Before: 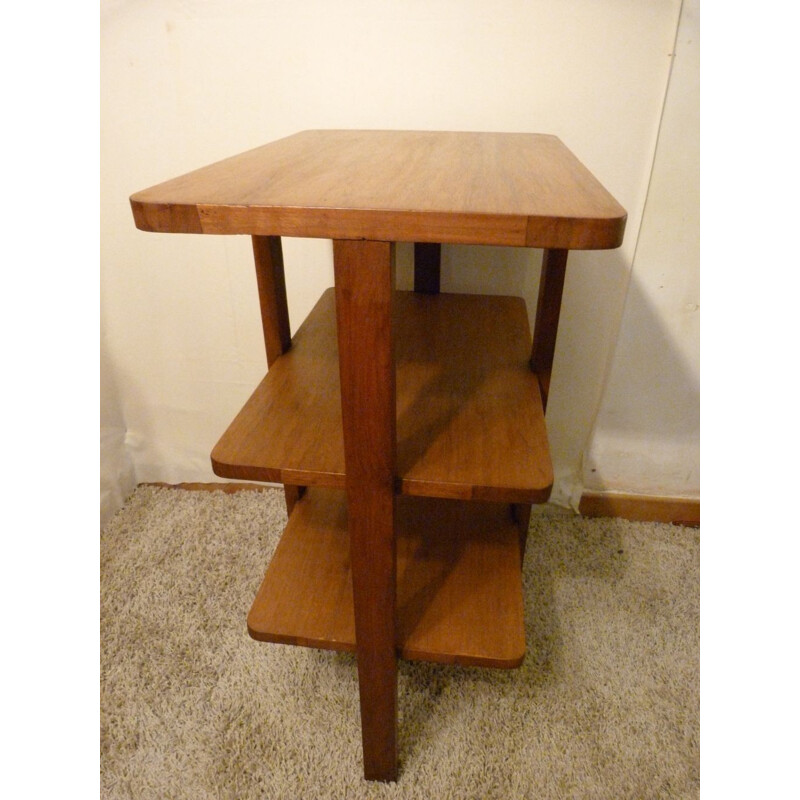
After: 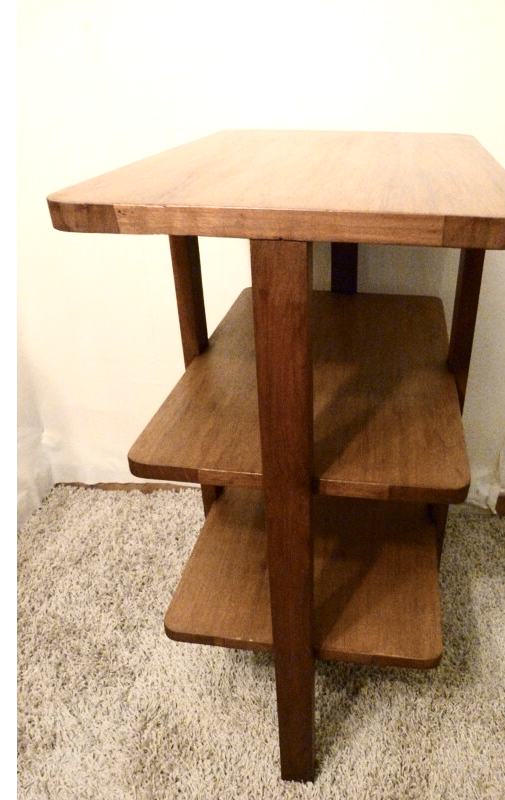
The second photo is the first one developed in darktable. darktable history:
crop: left 10.499%, right 26.294%
exposure: black level correction 0.001, exposure 0.499 EV, compensate highlight preservation false
contrast brightness saturation: contrast 0.247, saturation -0.31
